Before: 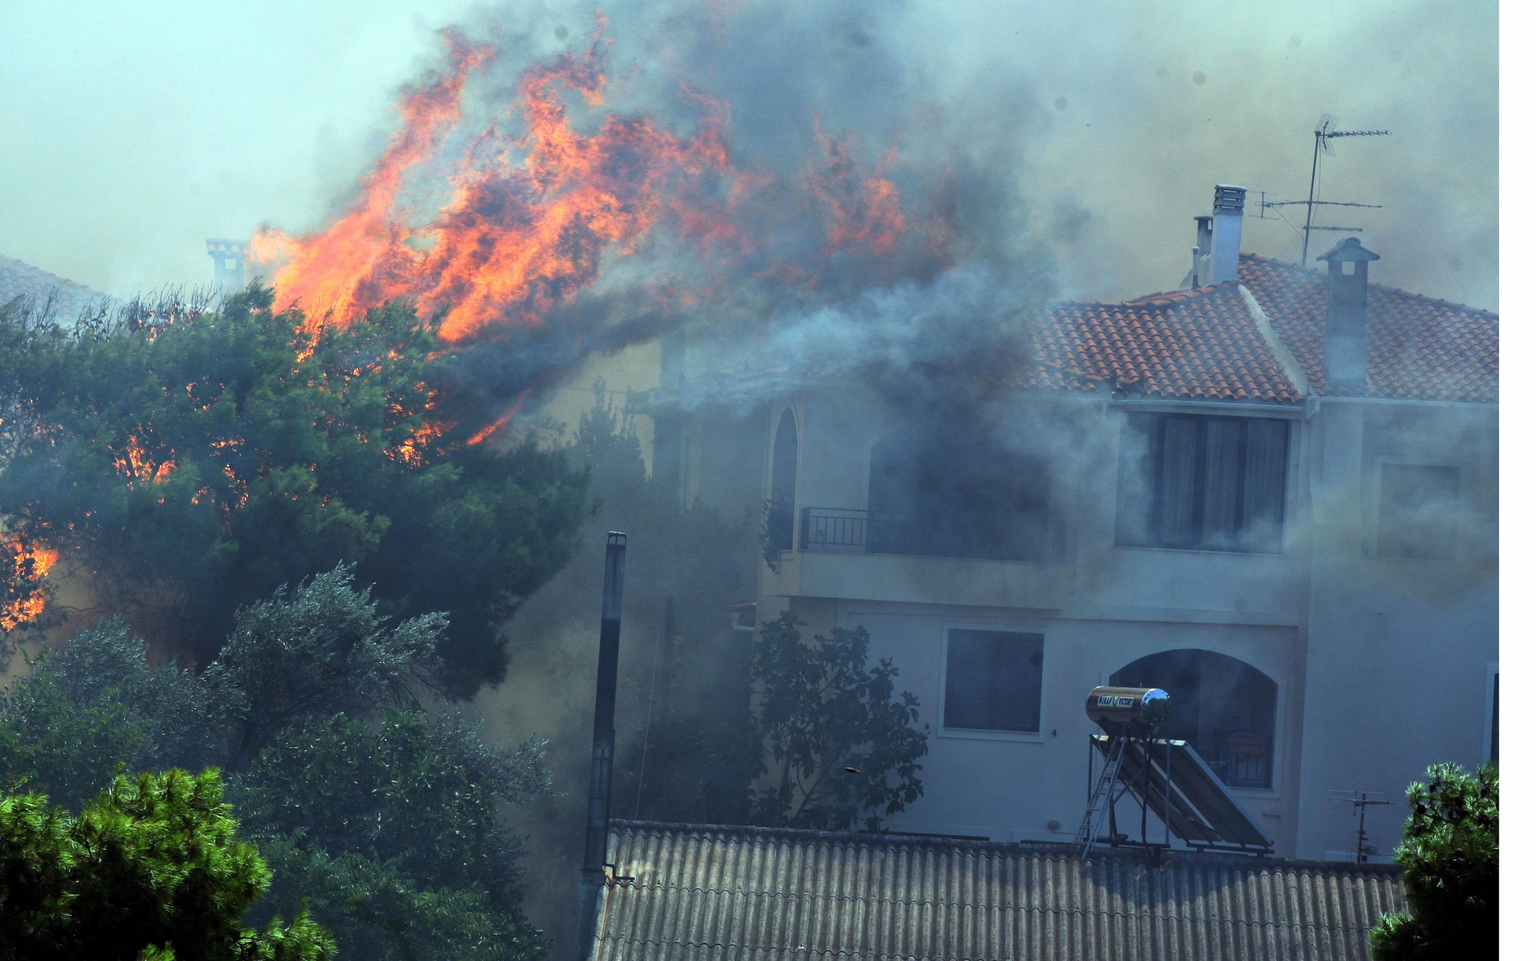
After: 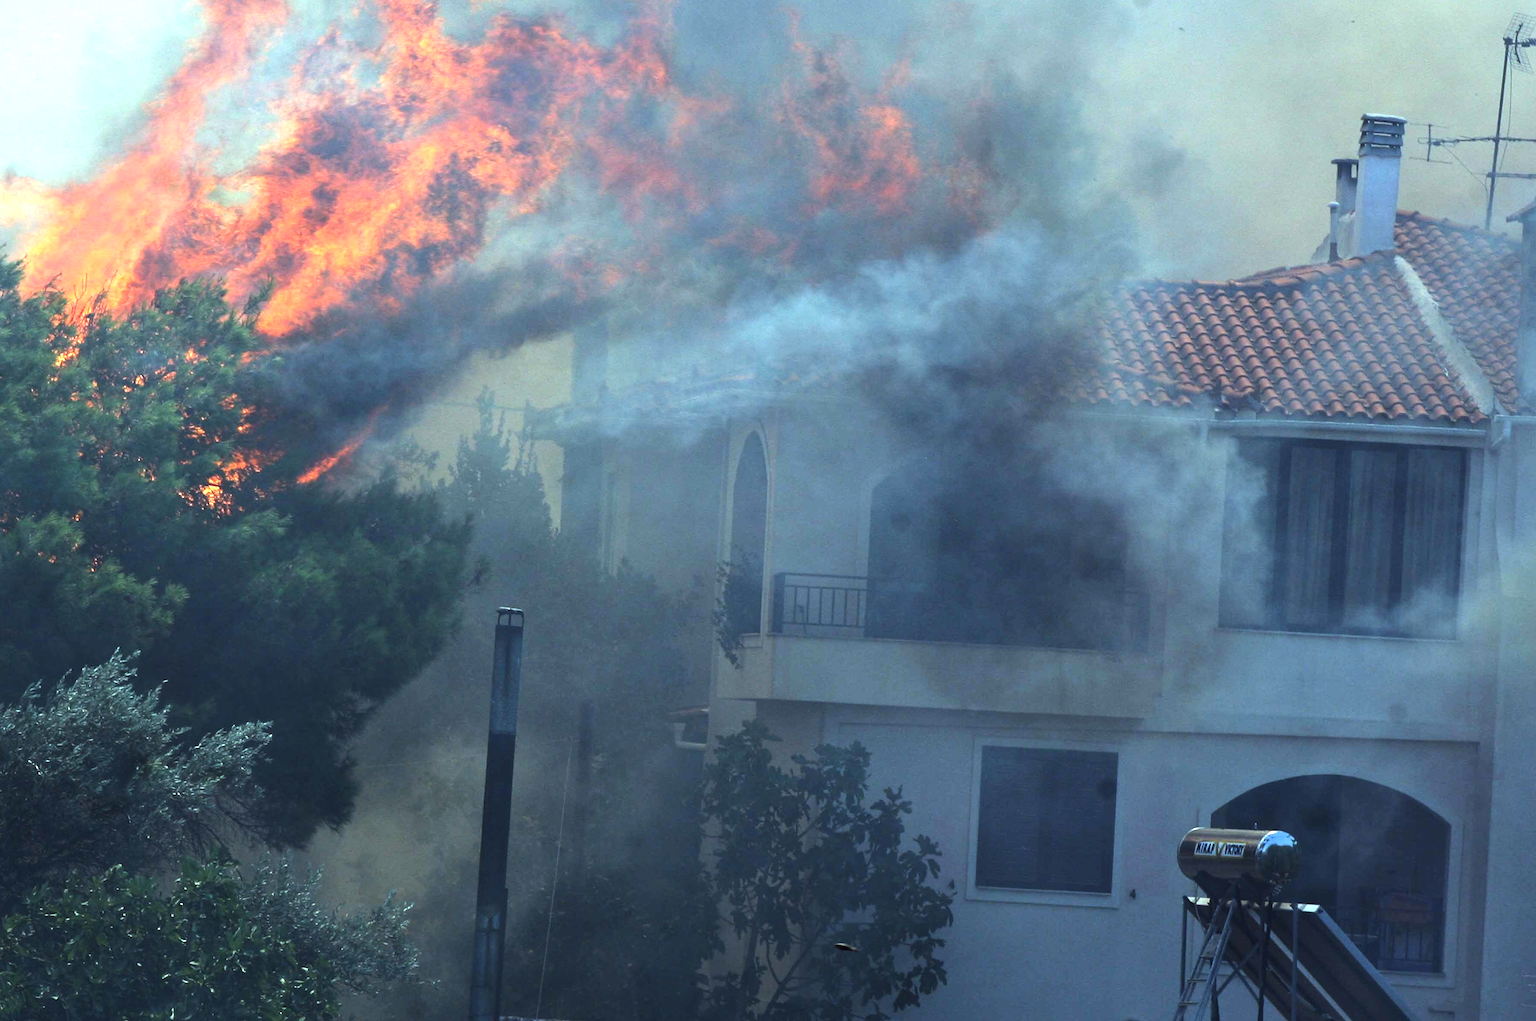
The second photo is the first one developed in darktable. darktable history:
levels: levels [0, 0.474, 0.947]
crop and rotate: left 16.831%, top 10.933%, right 12.866%, bottom 14.373%
tone equalizer: -8 EV -0.435 EV, -7 EV -0.409 EV, -6 EV -0.323 EV, -5 EV -0.252 EV, -3 EV 0.244 EV, -2 EV 0.31 EV, -1 EV 0.398 EV, +0 EV 0.428 EV, edges refinement/feathering 500, mask exposure compensation -1.57 EV, preserve details no
